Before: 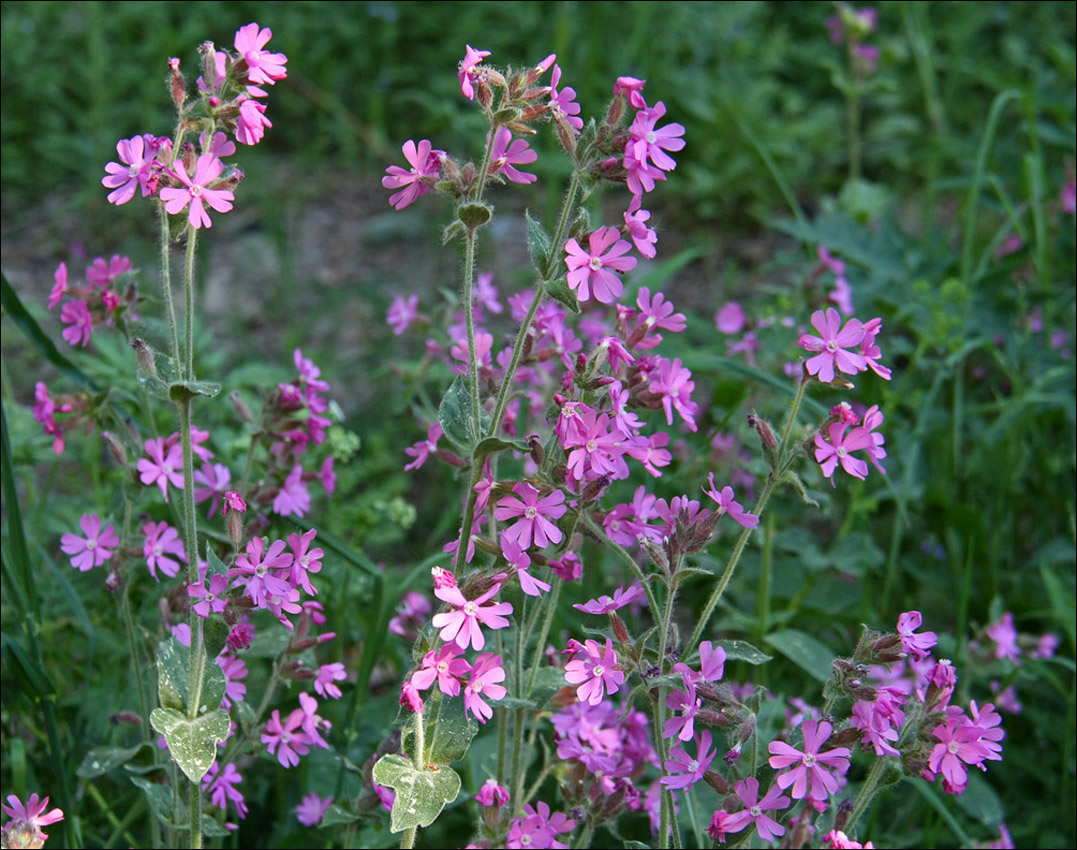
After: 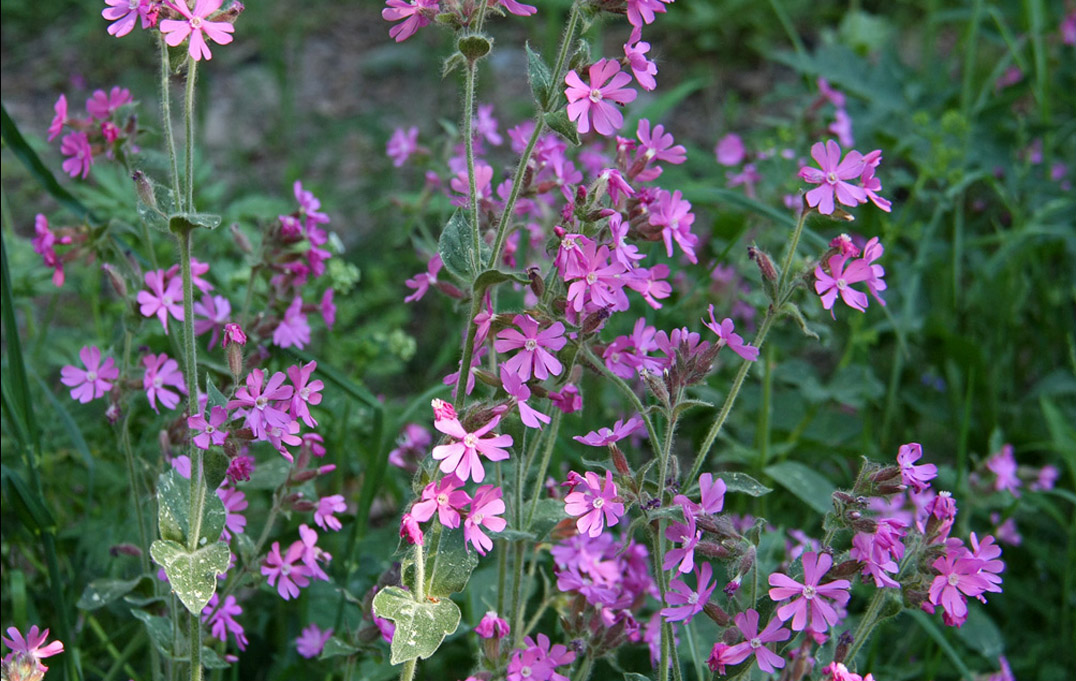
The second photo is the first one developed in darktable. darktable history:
crop and rotate: top 19.854%
